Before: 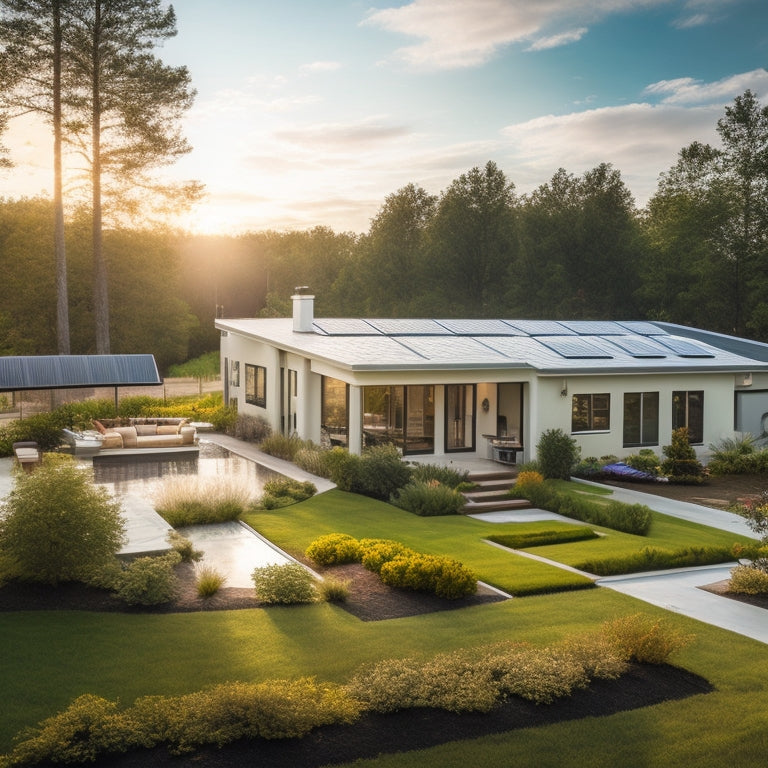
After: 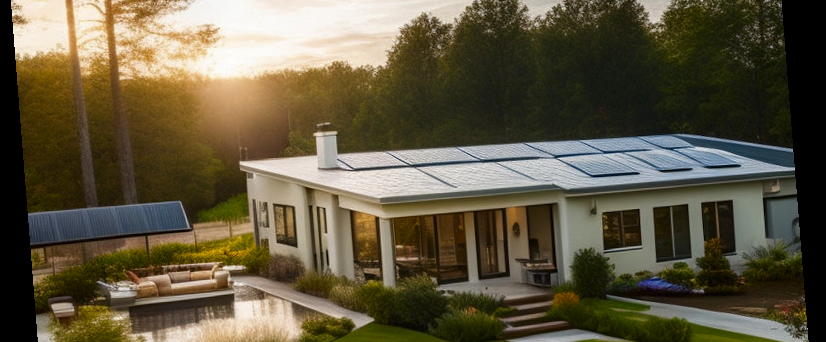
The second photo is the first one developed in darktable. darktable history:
contrast brightness saturation: brightness -0.25, saturation 0.2
crop and rotate: top 23.84%, bottom 34.294%
rotate and perspective: rotation -4.2°, shear 0.006, automatic cropping off
